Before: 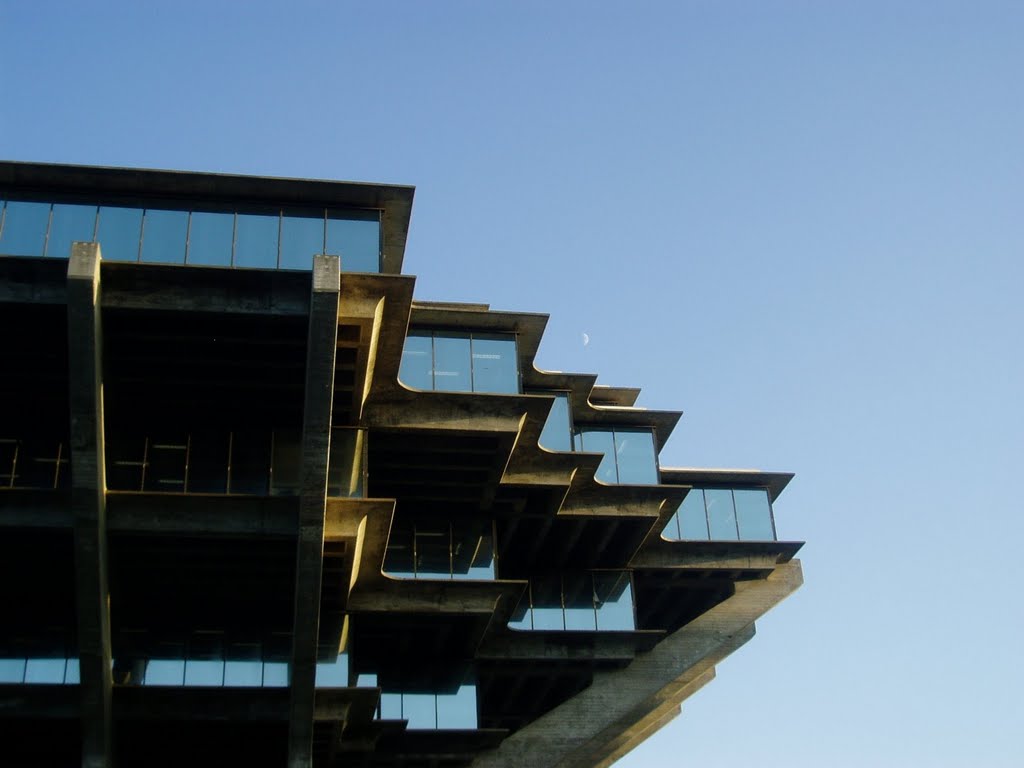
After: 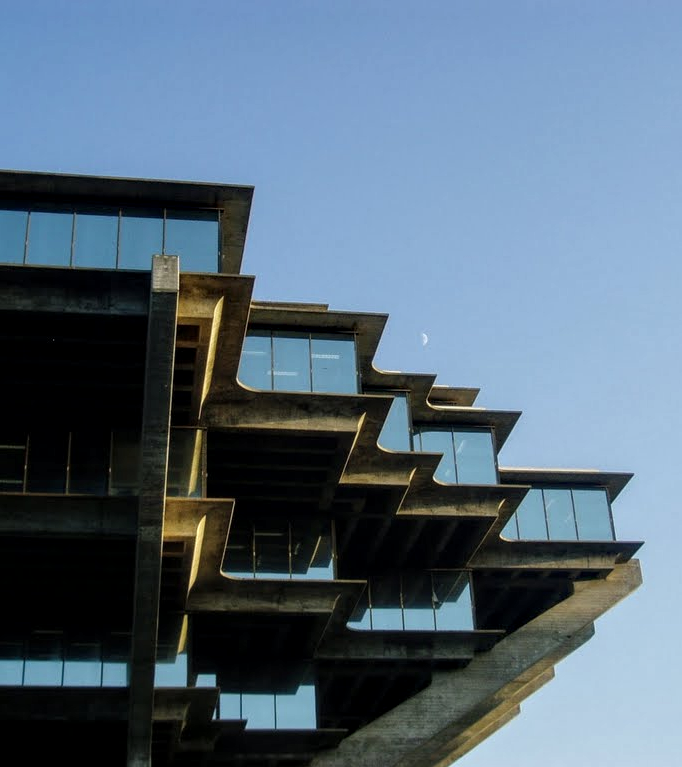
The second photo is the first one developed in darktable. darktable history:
local contrast: highlights 61%, detail 143%, midtone range 0.428
crop and rotate: left 15.754%, right 17.579%
